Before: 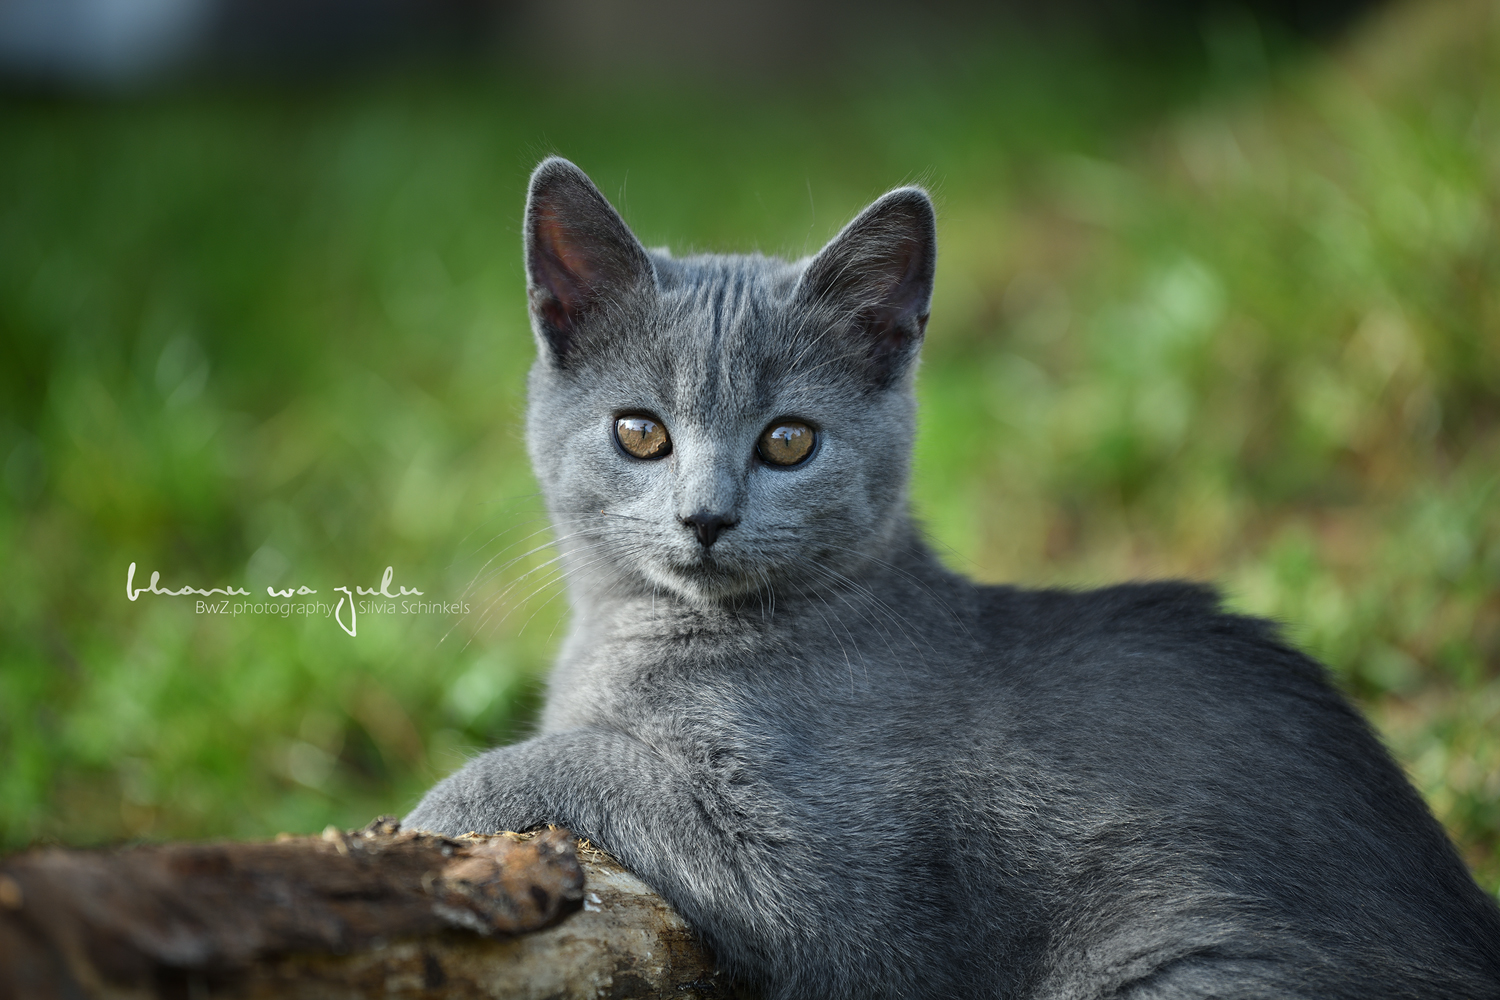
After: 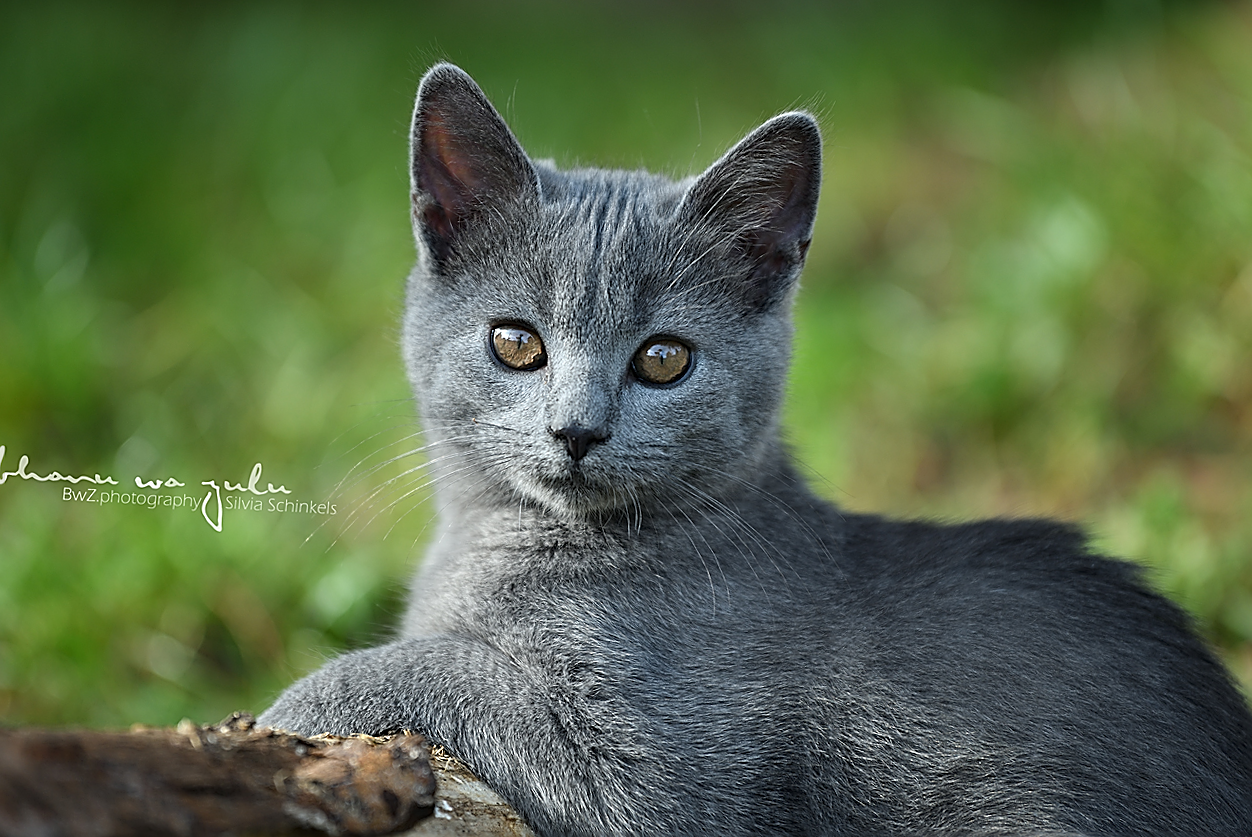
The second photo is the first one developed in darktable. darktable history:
sharpen: radius 1.664, amount 1.311
crop and rotate: angle -3.04°, left 5.34%, top 5.201%, right 4.621%, bottom 4.527%
